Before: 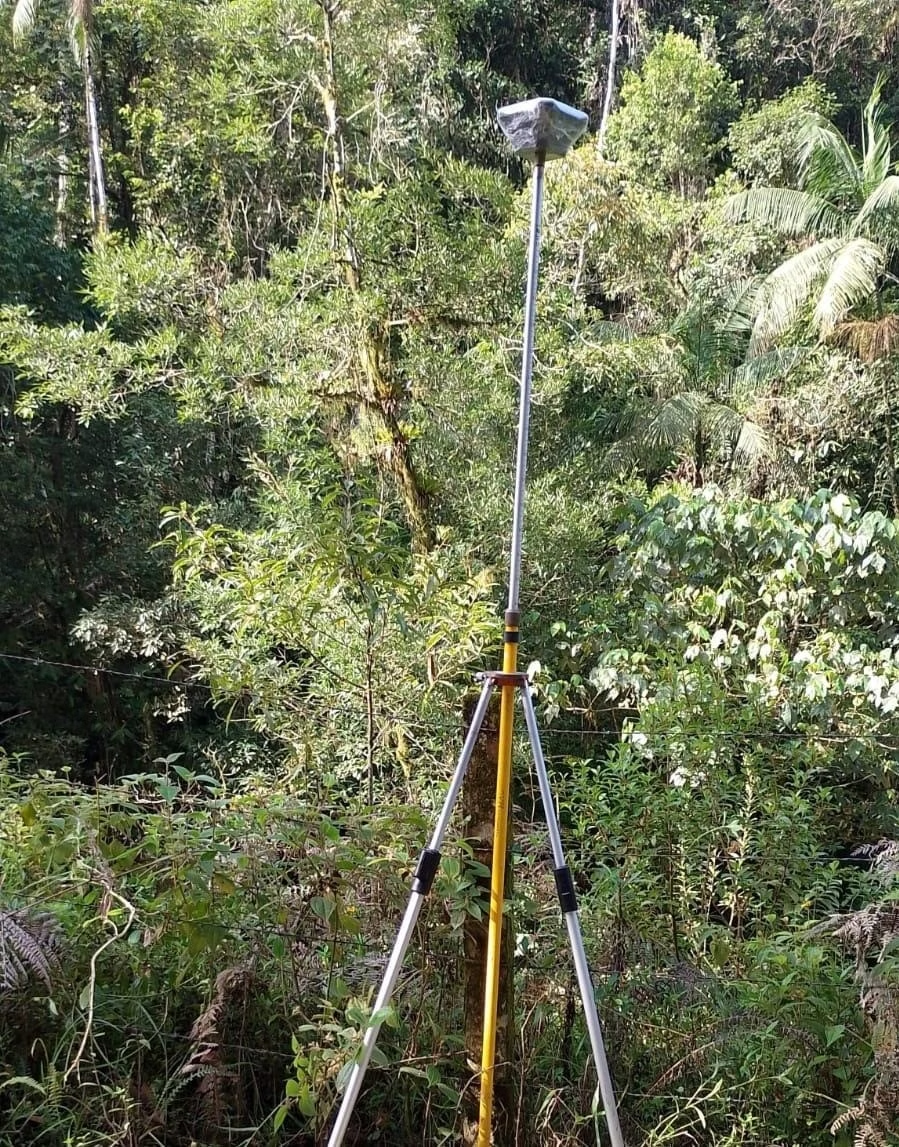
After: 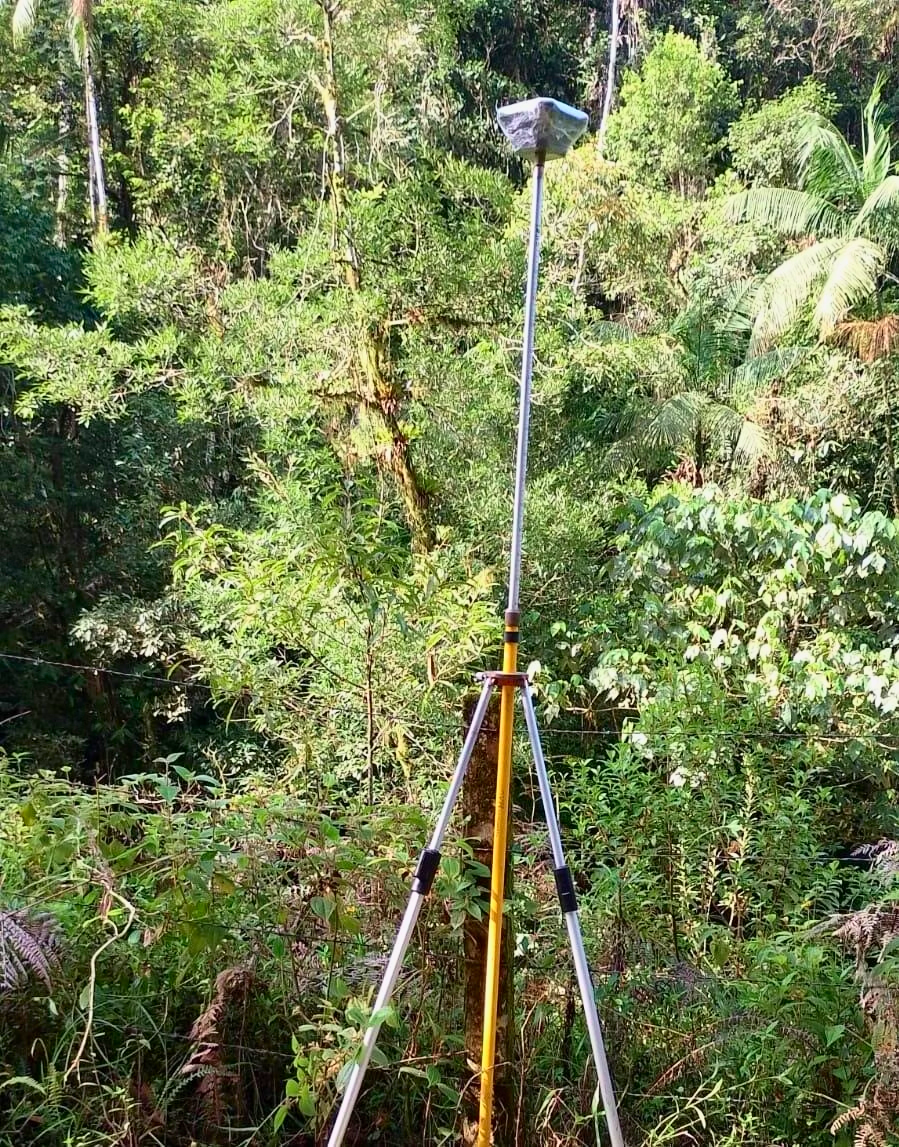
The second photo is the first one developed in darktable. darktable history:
shadows and highlights: shadows 25.71, highlights -24.02
tone curve: curves: ch0 [(0, 0) (0.091, 0.075) (0.409, 0.457) (0.733, 0.82) (0.844, 0.908) (0.909, 0.942) (1, 0.973)]; ch1 [(0, 0) (0.437, 0.404) (0.5, 0.5) (0.529, 0.556) (0.58, 0.606) (0.616, 0.654) (1, 1)]; ch2 [(0, 0) (0.442, 0.415) (0.5, 0.5) (0.535, 0.557) (0.585, 0.62) (1, 1)], color space Lab, independent channels, preserve colors none
